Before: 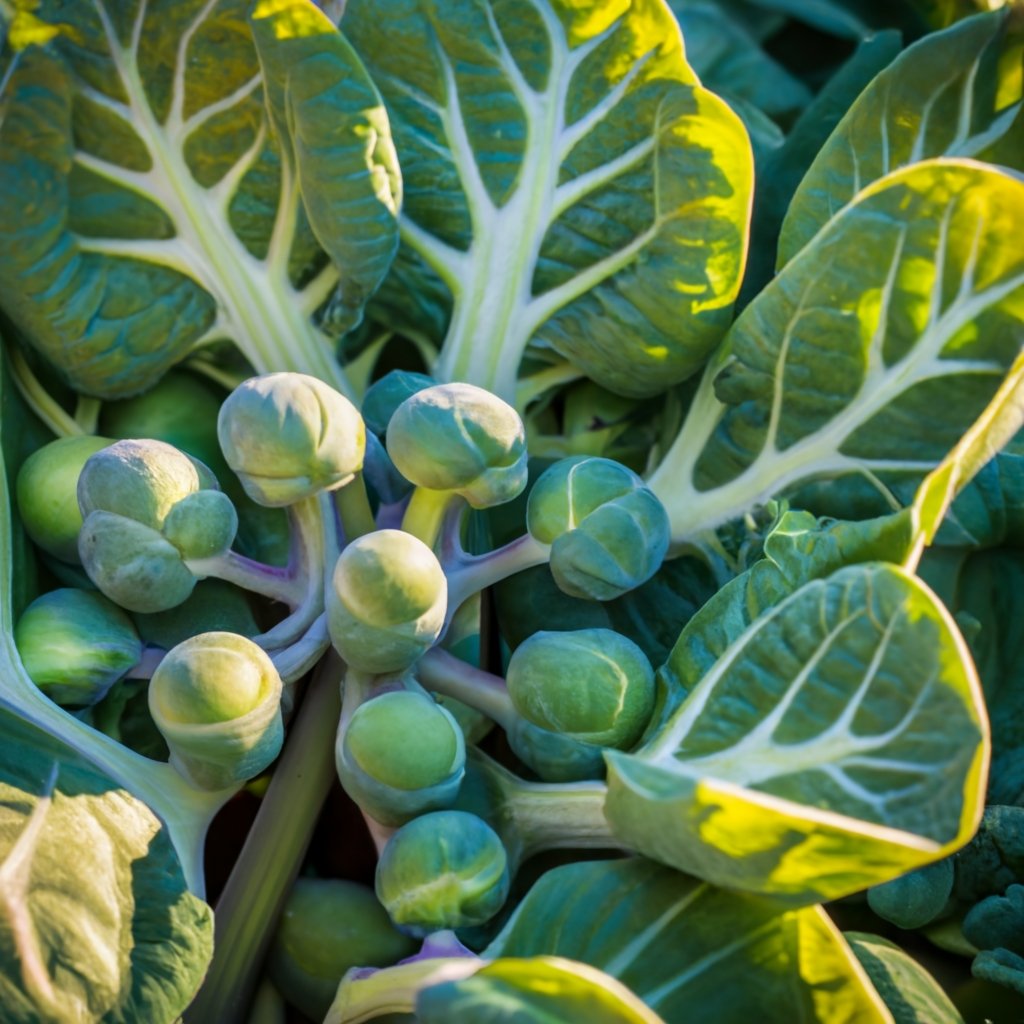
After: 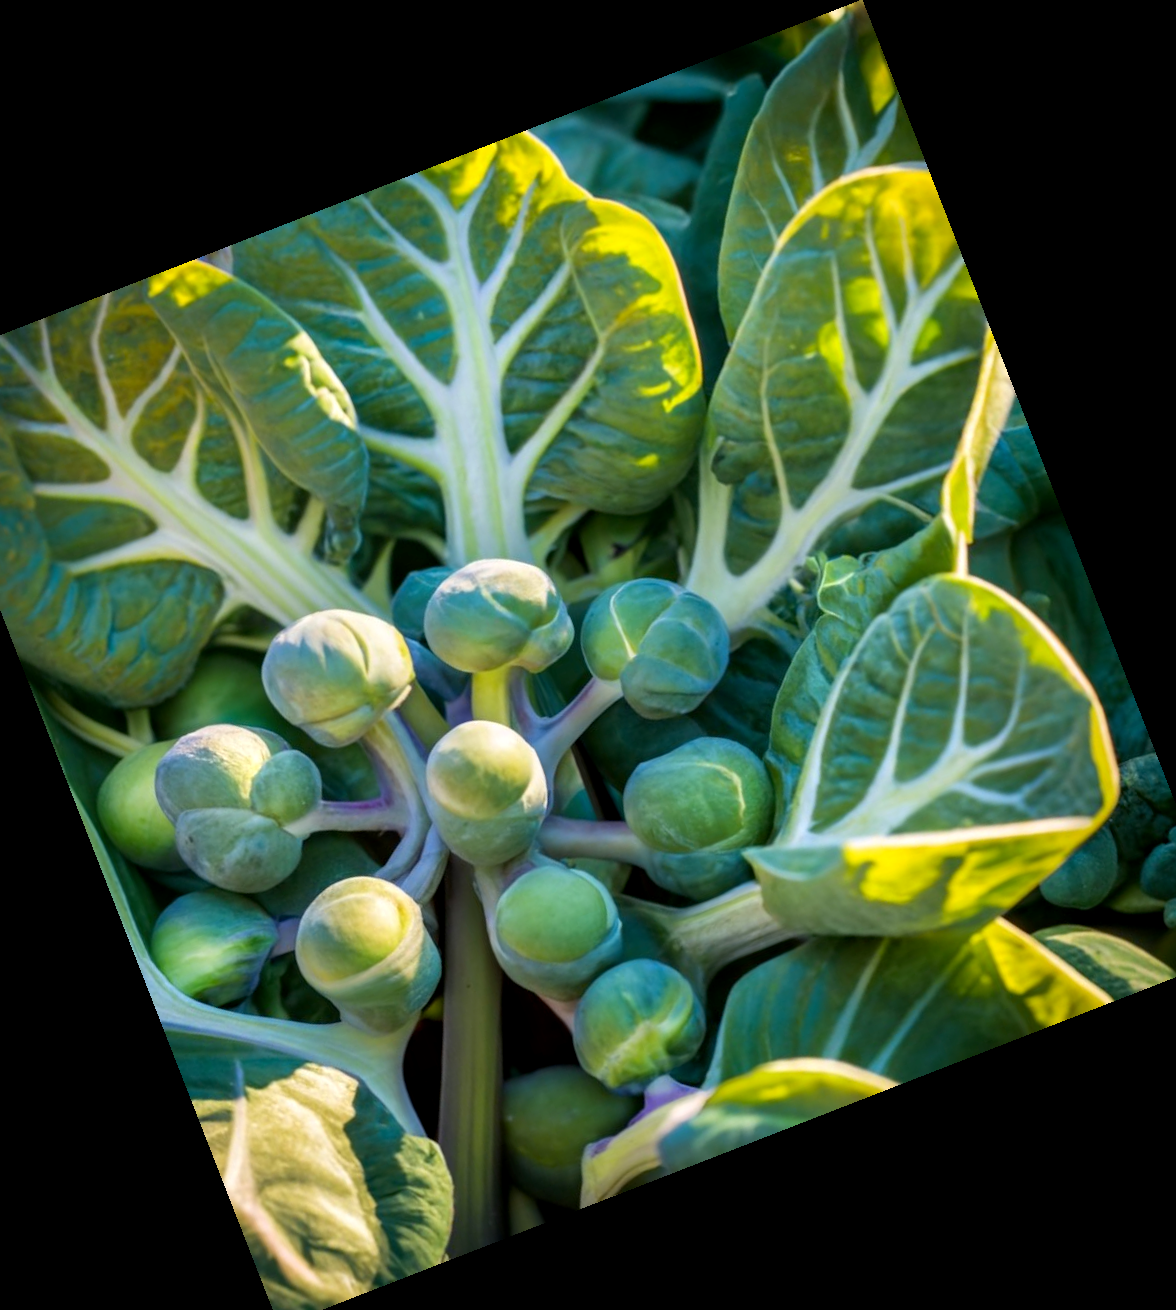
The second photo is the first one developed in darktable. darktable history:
crop and rotate: angle 21.28°, left 6.949%, right 4.34%, bottom 1.153%
exposure: black level correction 0.003, exposure 0.148 EV, compensate exposure bias true, compensate highlight preservation false
